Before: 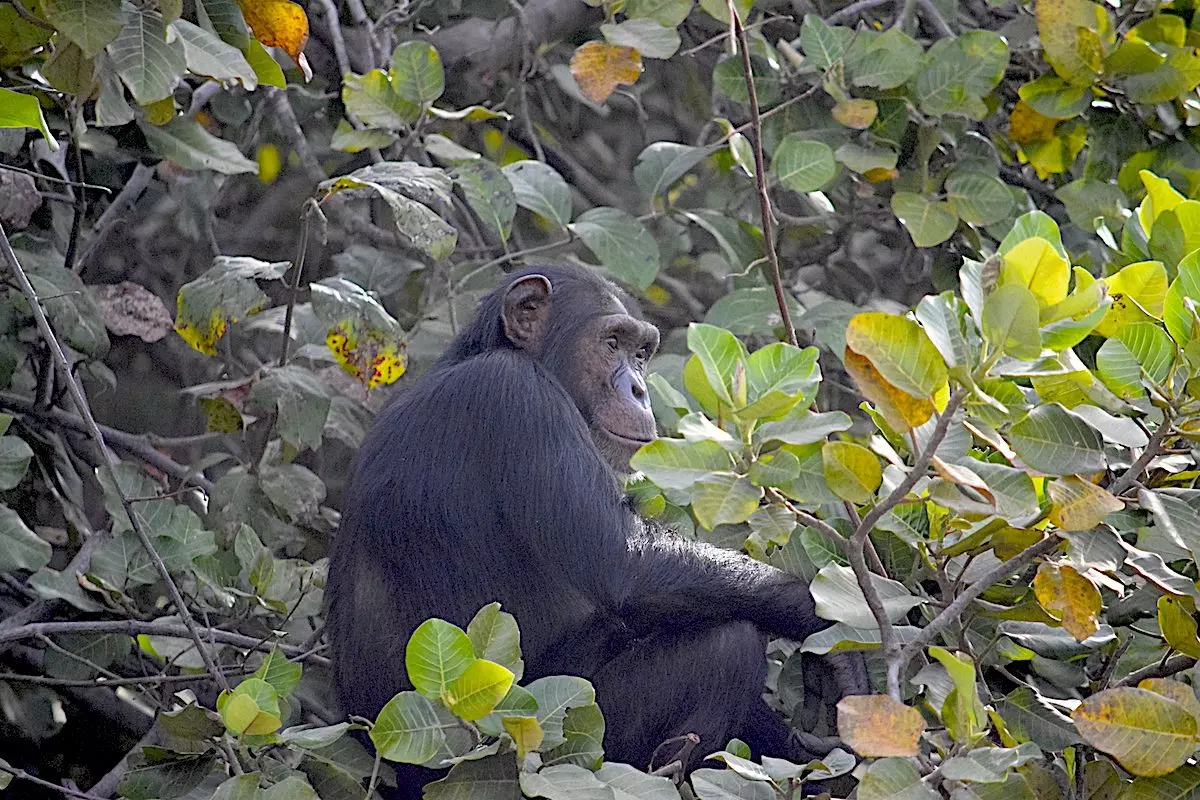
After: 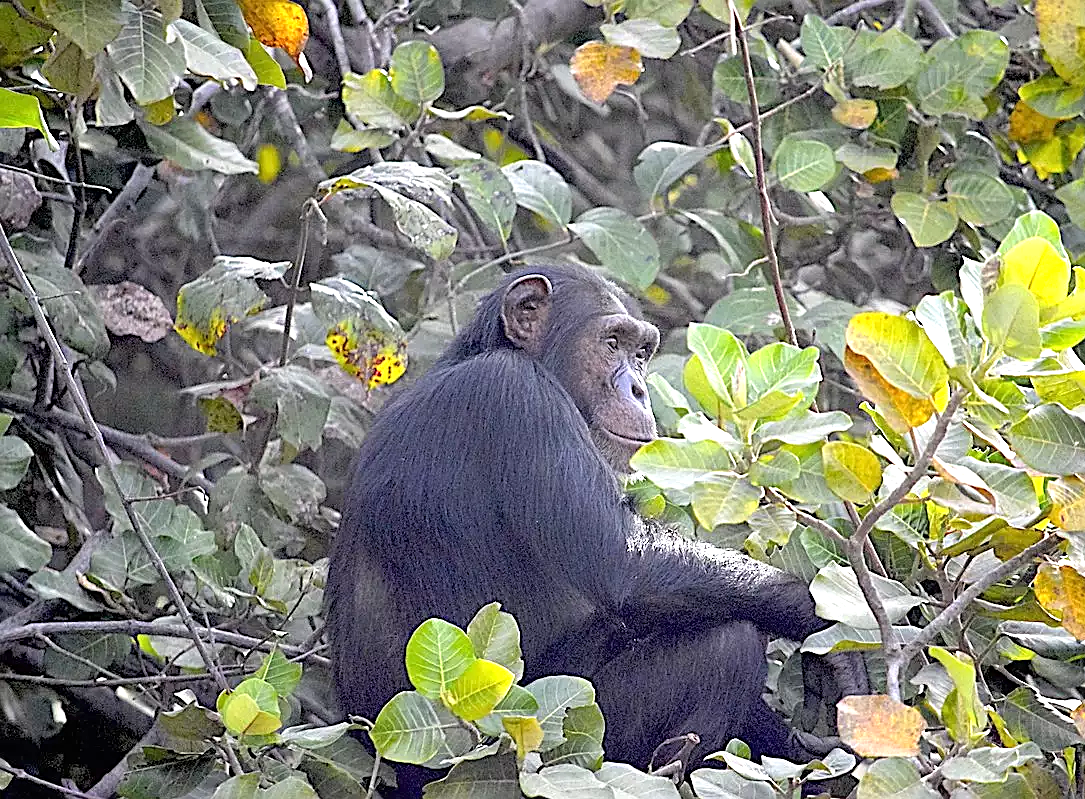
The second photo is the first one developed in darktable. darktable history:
crop: right 9.509%, bottom 0.031%
exposure: black level correction 0, exposure 0.9 EV, compensate highlight preservation false
sharpen: on, module defaults
